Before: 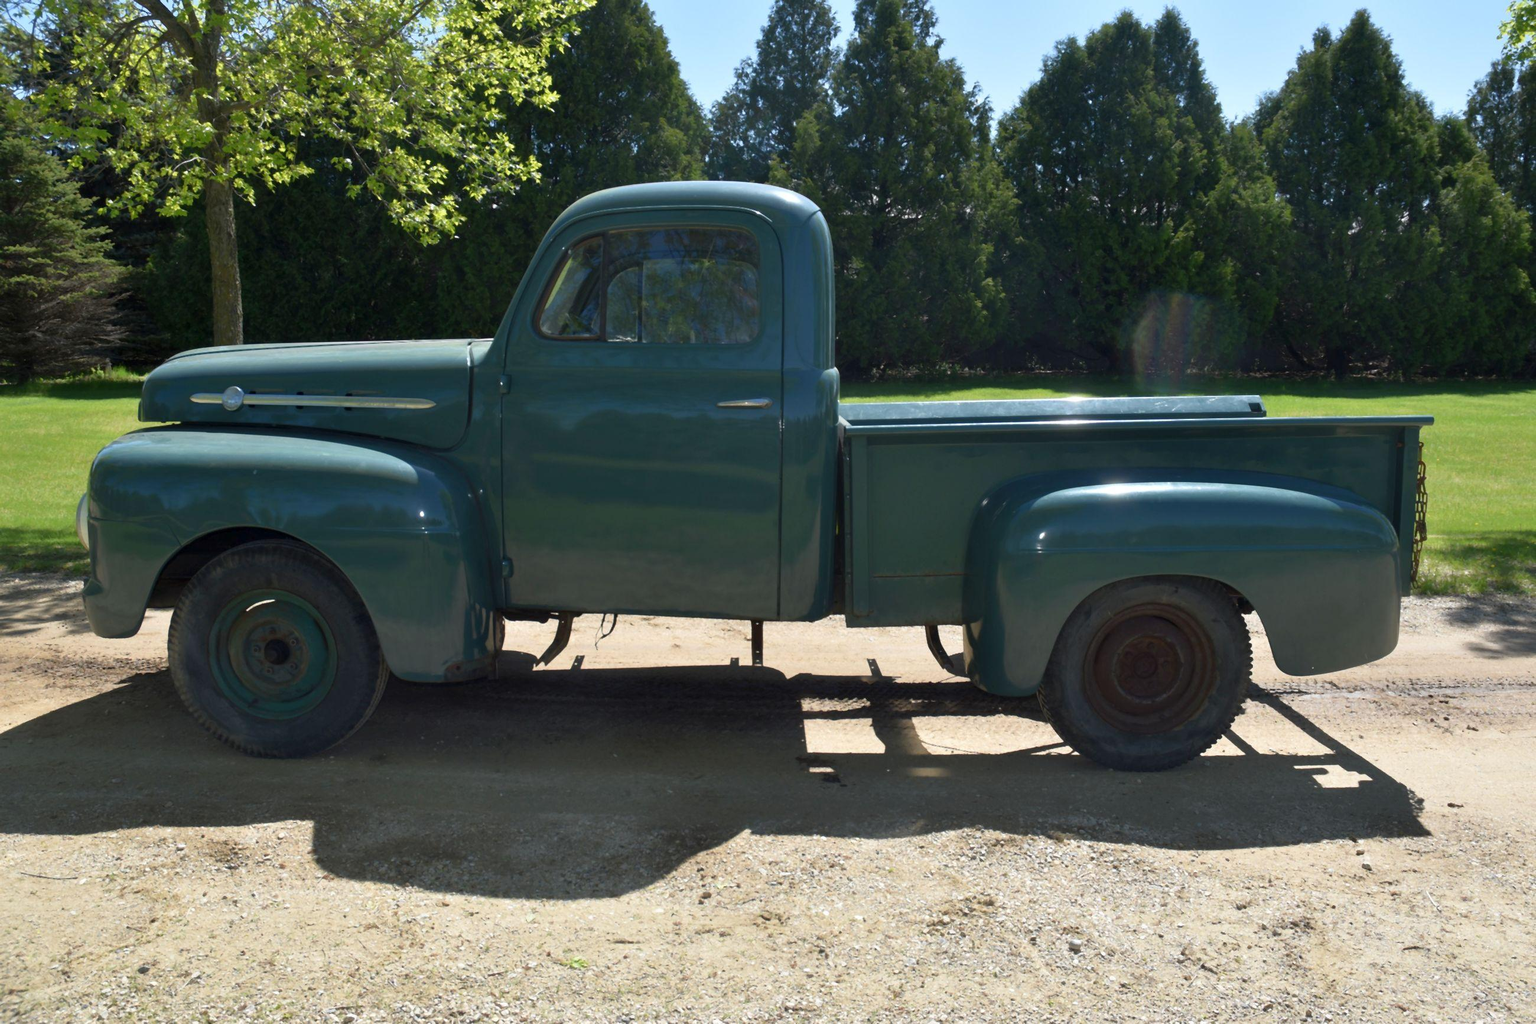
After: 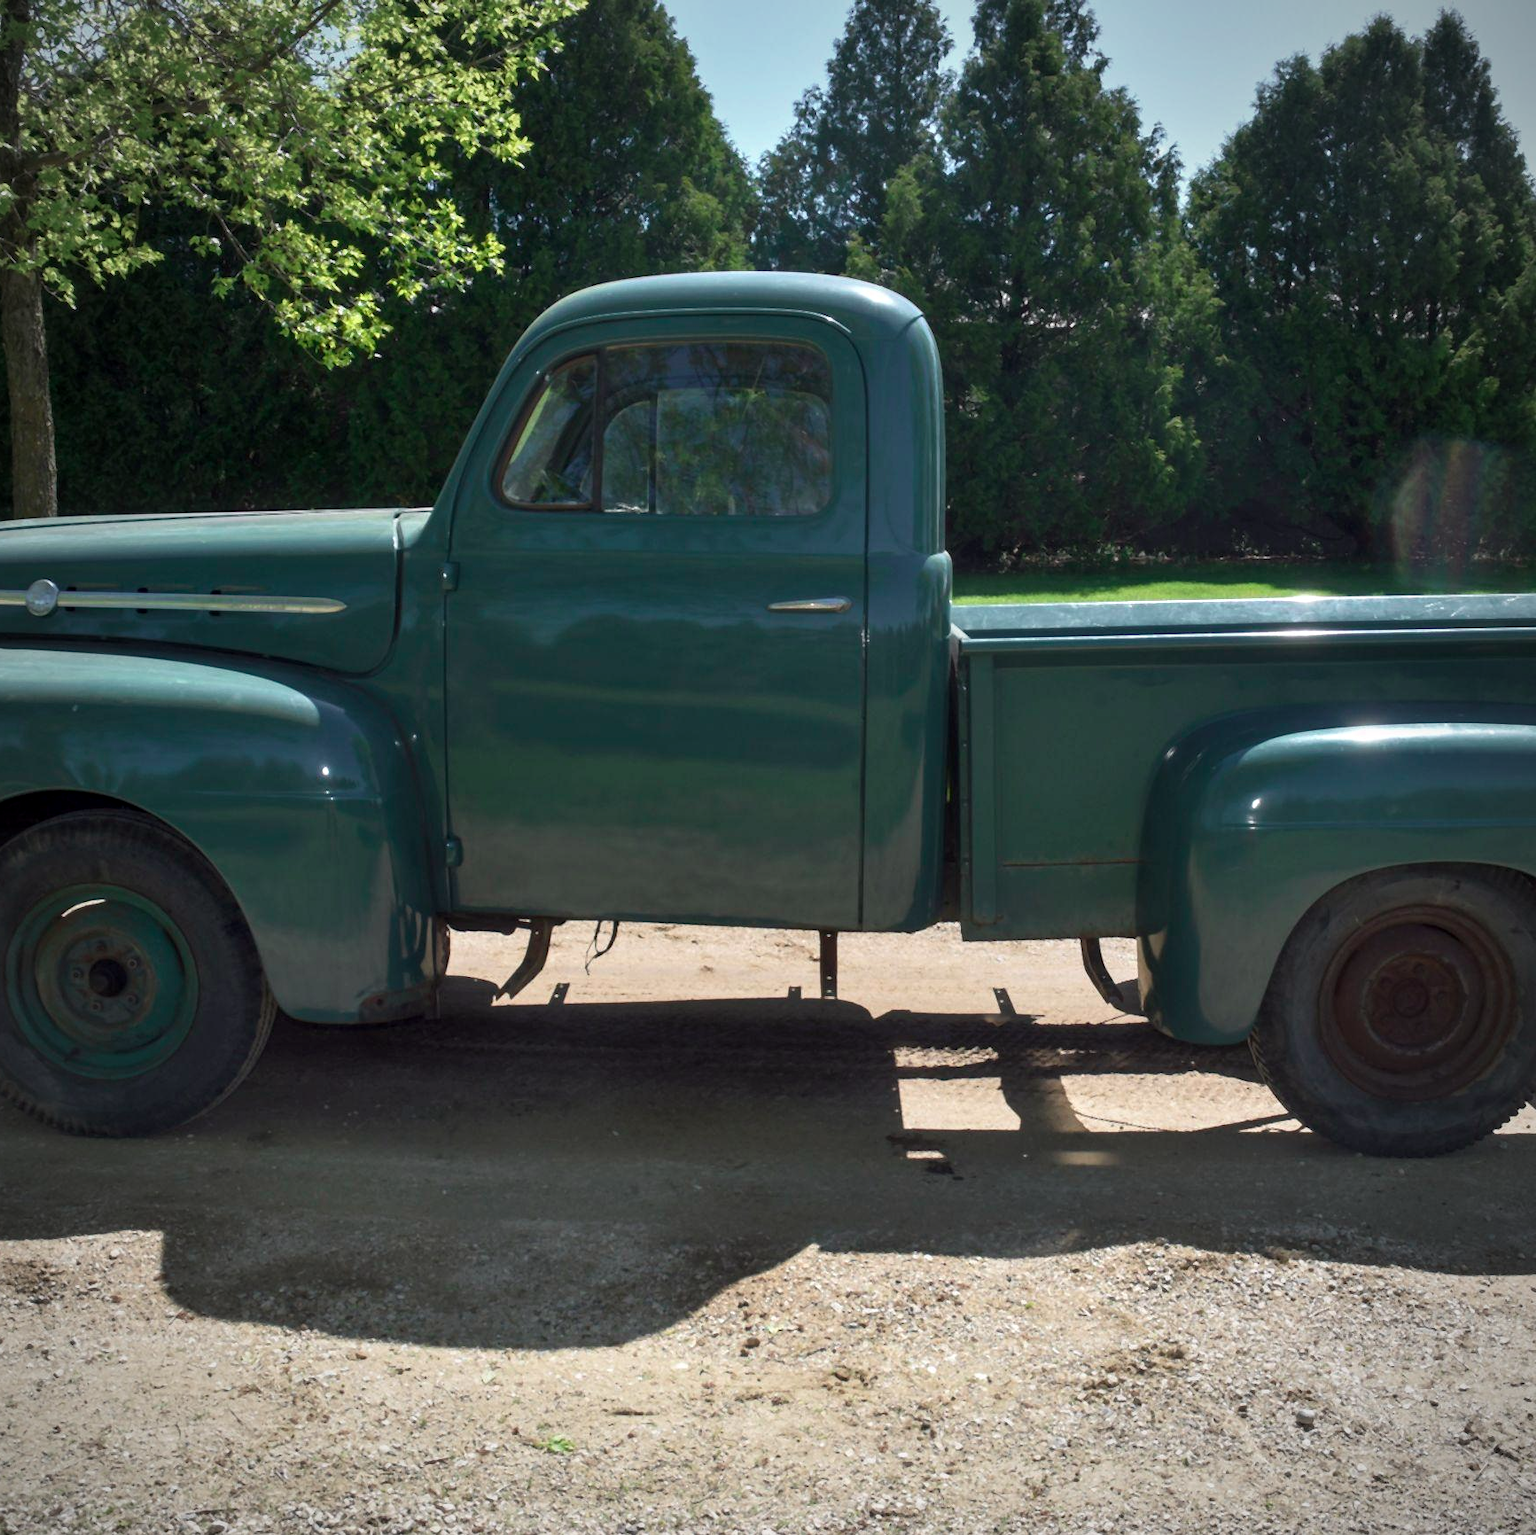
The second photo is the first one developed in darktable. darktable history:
crop and rotate: left 13.359%, right 19.965%
vignetting: fall-off radius 63.83%, brightness -0.575
local contrast: on, module defaults
tone curve: curves: ch0 [(0, 0) (0.253, 0.237) (1, 1)]; ch1 [(0, 0) (0.411, 0.385) (0.502, 0.506) (0.557, 0.565) (0.66, 0.683) (1, 1)]; ch2 [(0, 0) (0.394, 0.413) (0.5, 0.5) (1, 1)], color space Lab, independent channels, preserve colors none
